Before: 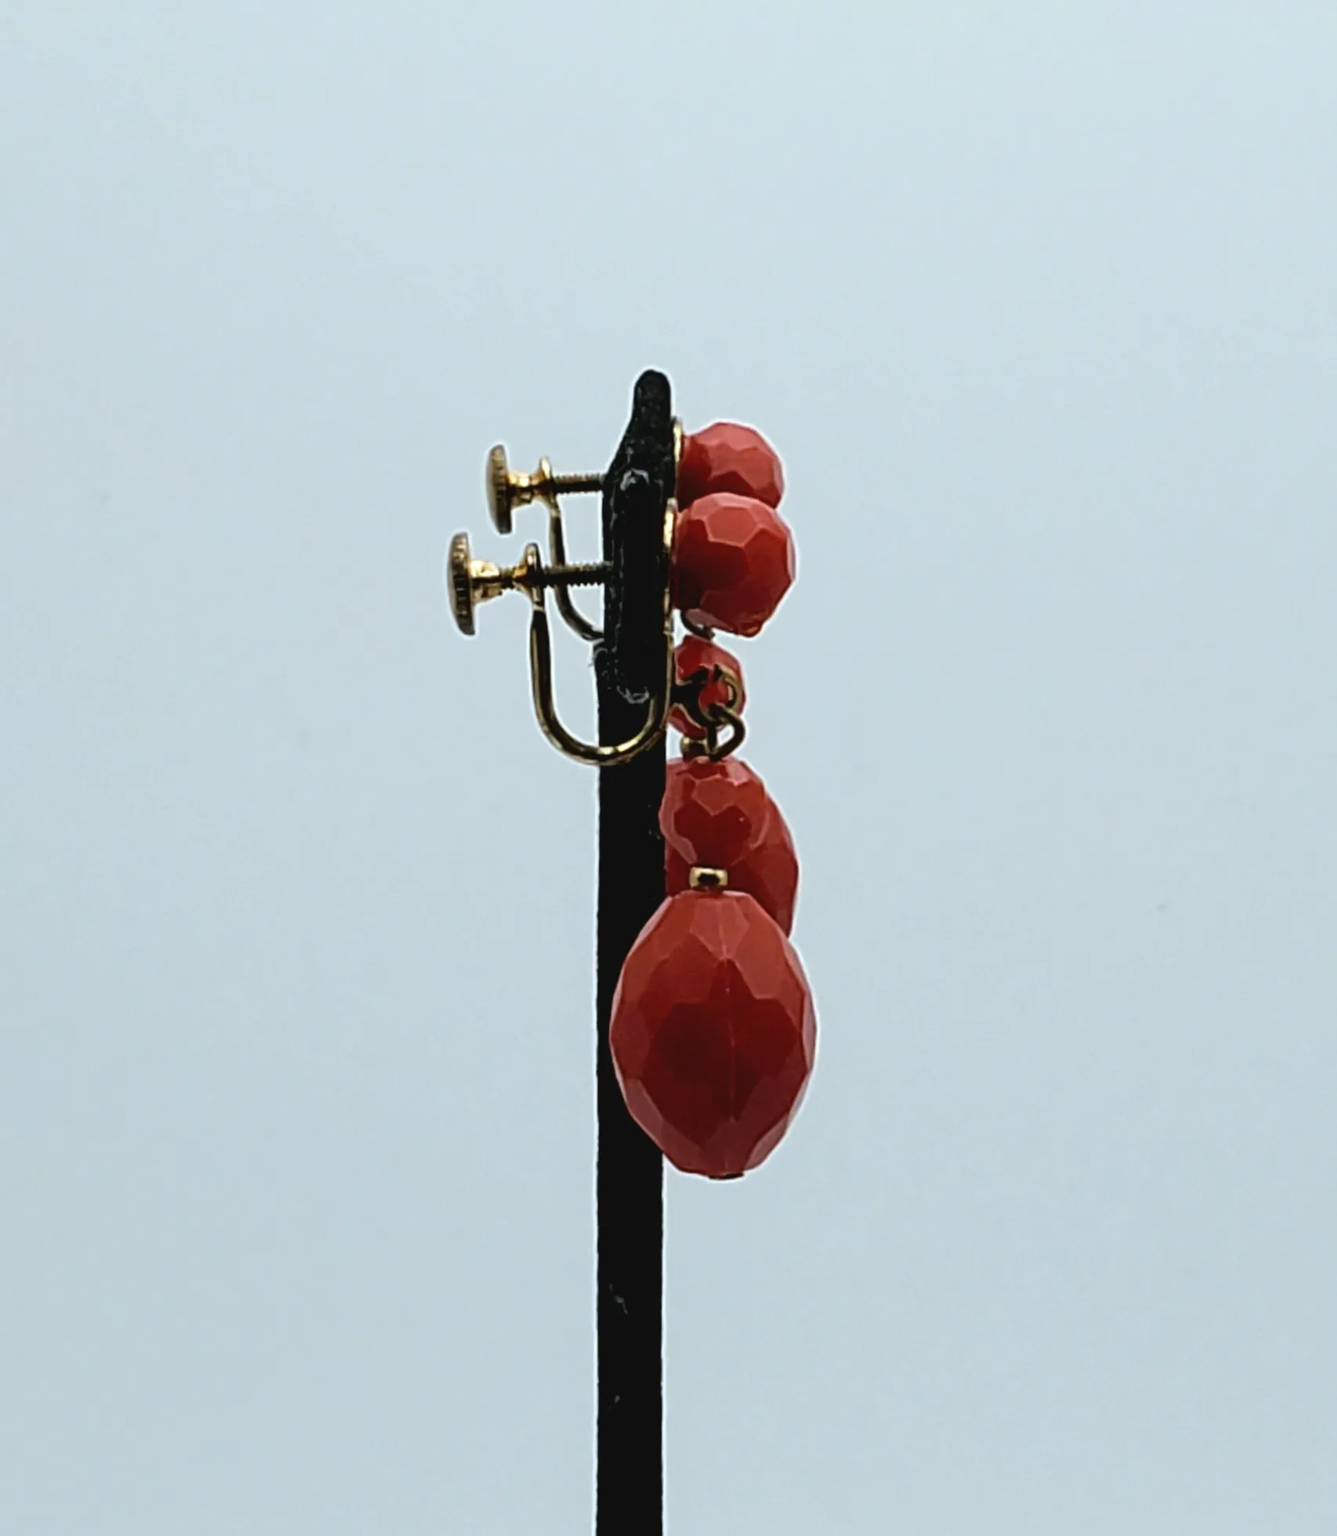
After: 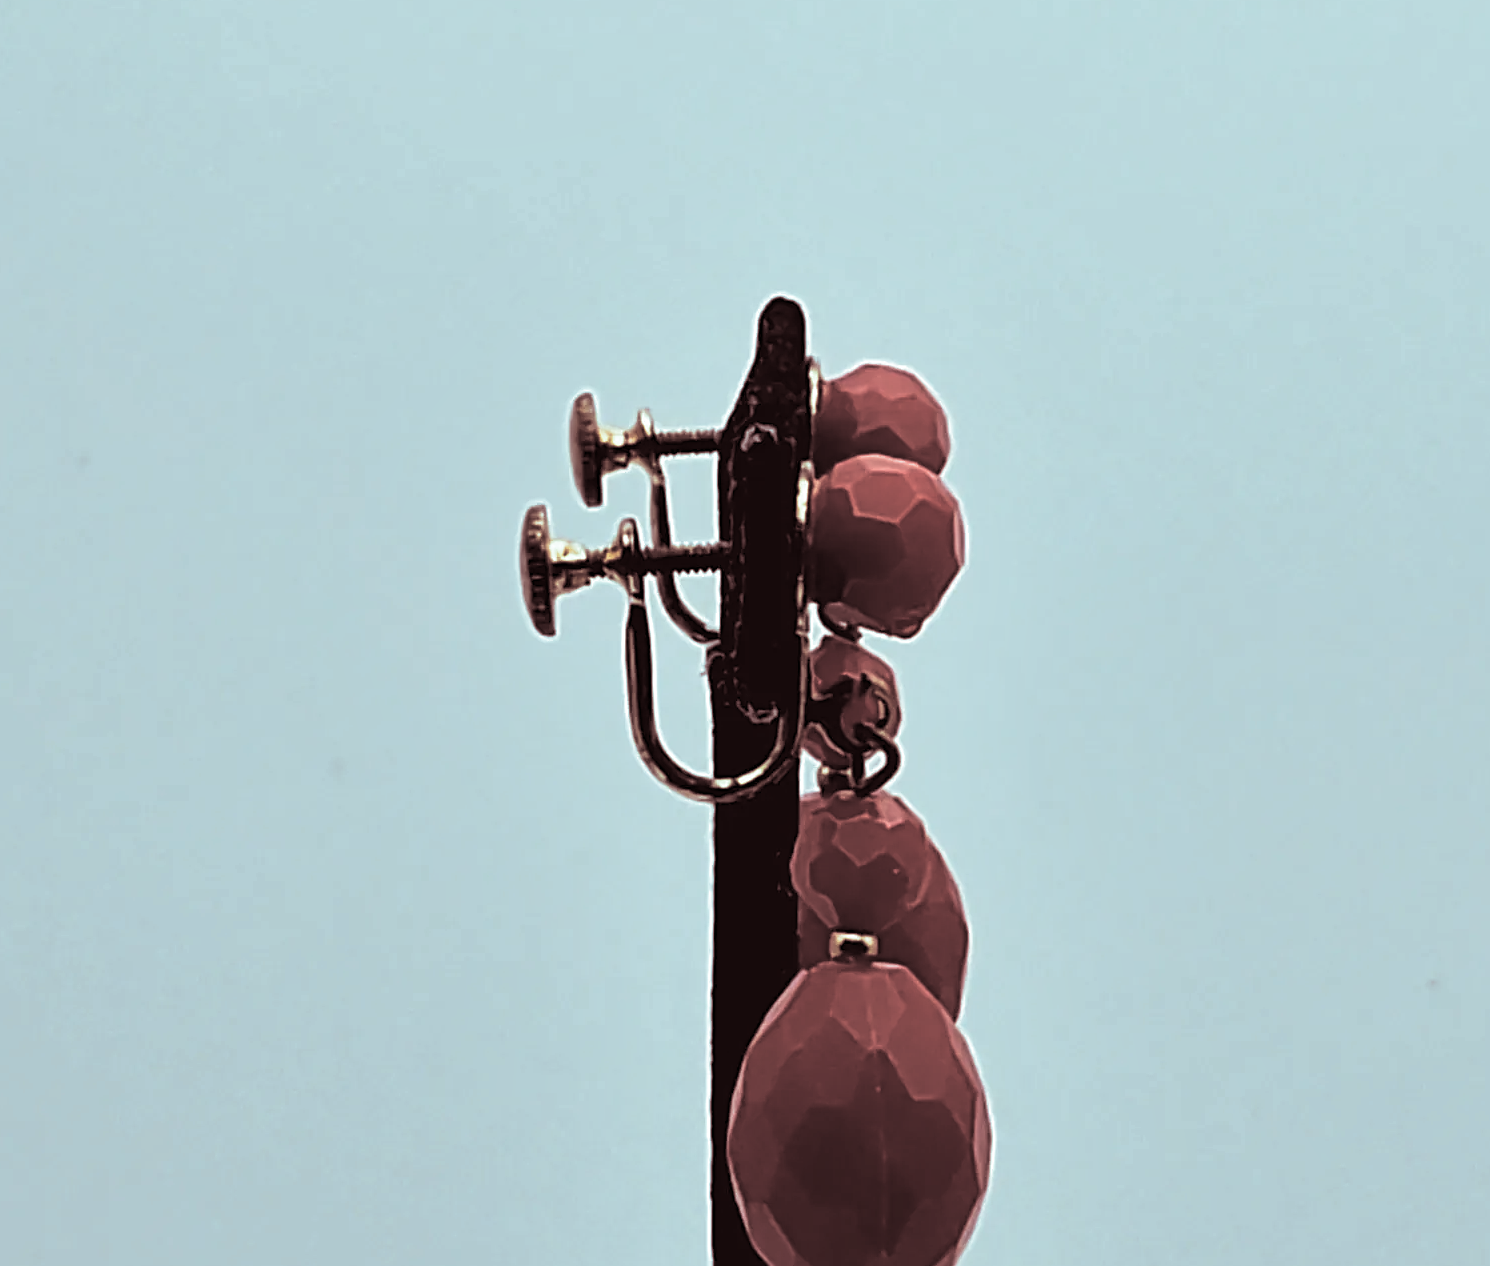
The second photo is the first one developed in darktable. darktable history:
split-toning: shadows › saturation 0.3, highlights › hue 180°, highlights › saturation 0.3, compress 0%
crop: left 3.015%, top 8.969%, right 9.647%, bottom 26.457%
sharpen: on, module defaults
shadows and highlights: shadows 35, highlights -35, soften with gaussian
